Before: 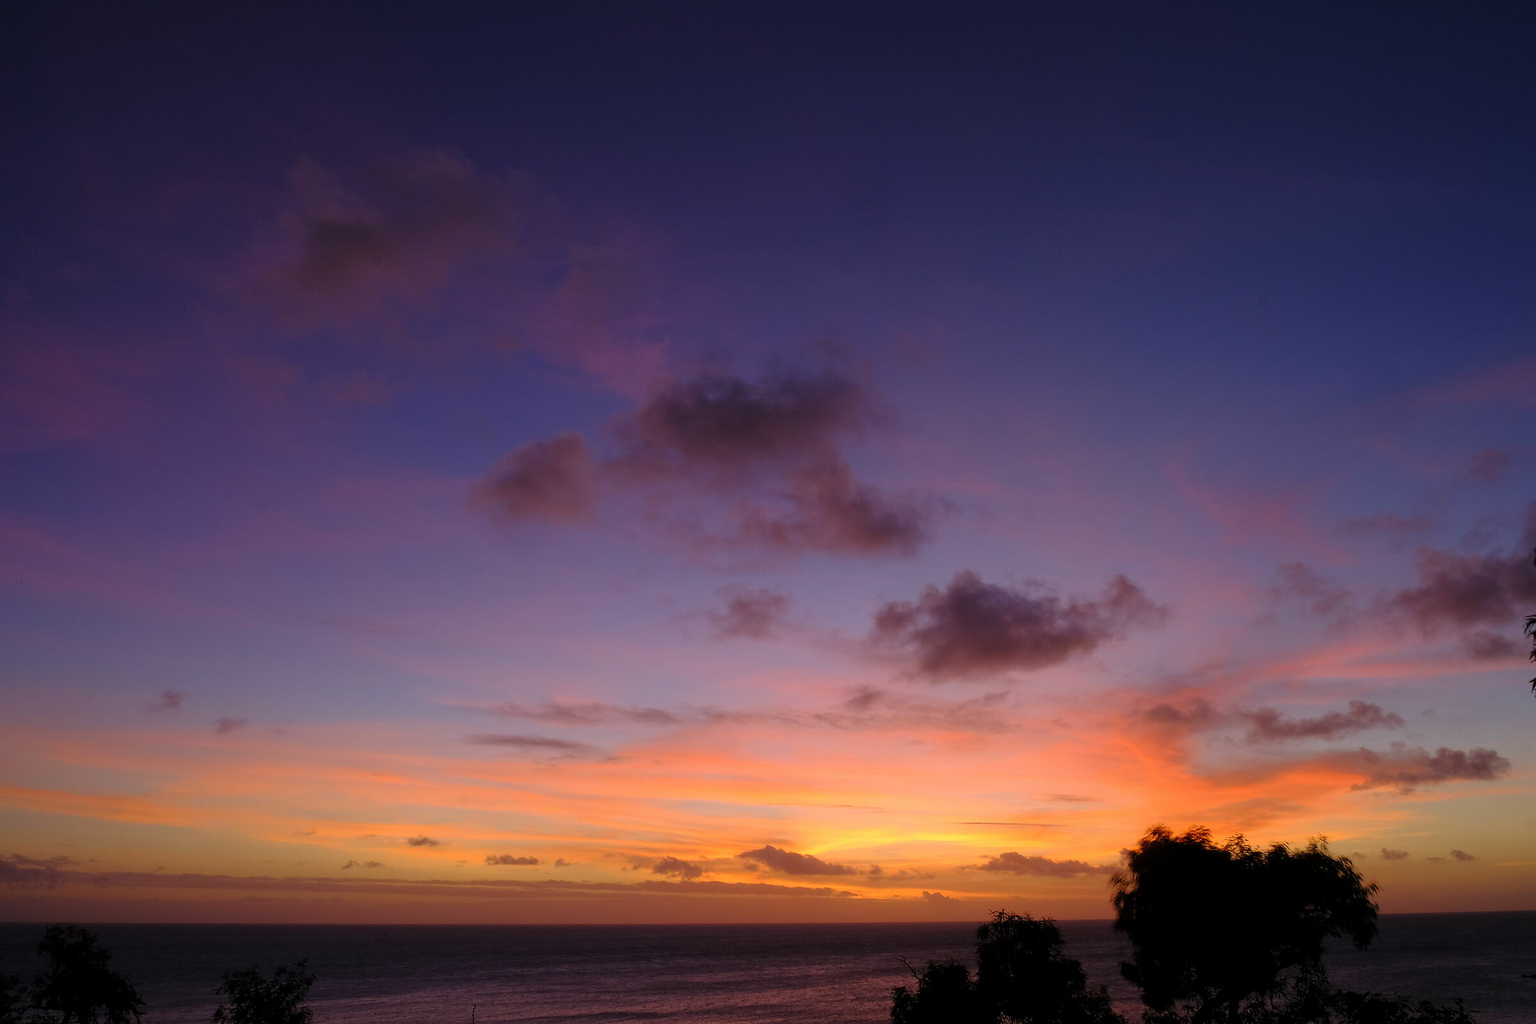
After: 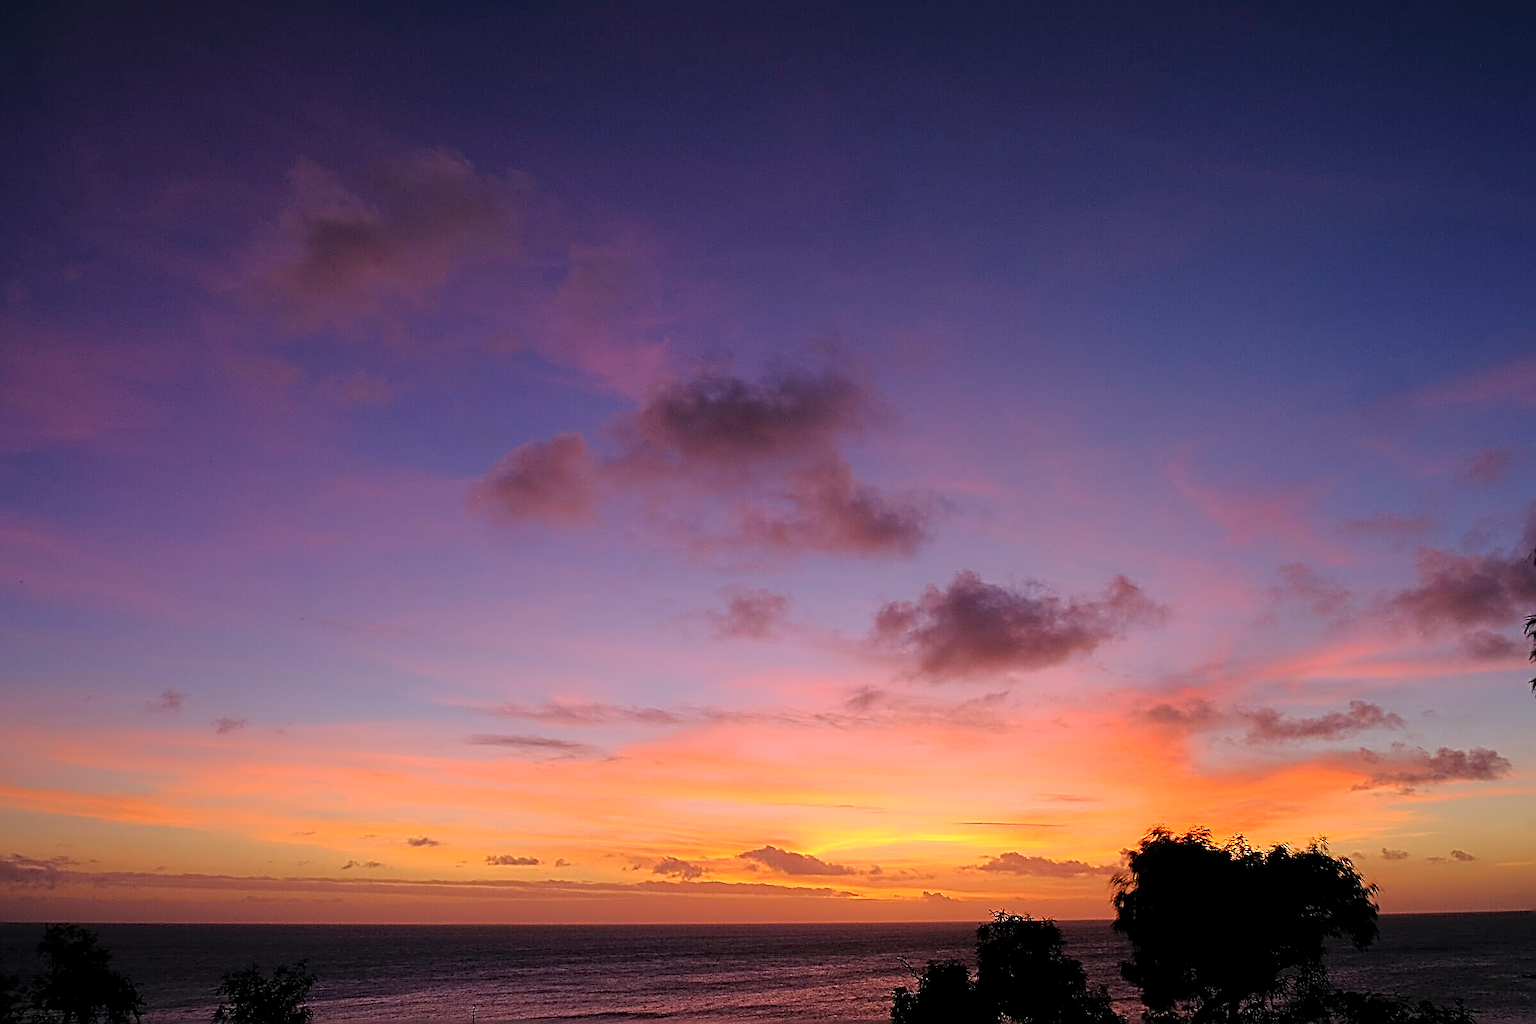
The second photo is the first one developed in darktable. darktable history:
contrast brightness saturation: brightness 0.145
sharpen: radius 3.196, amount 1.737
